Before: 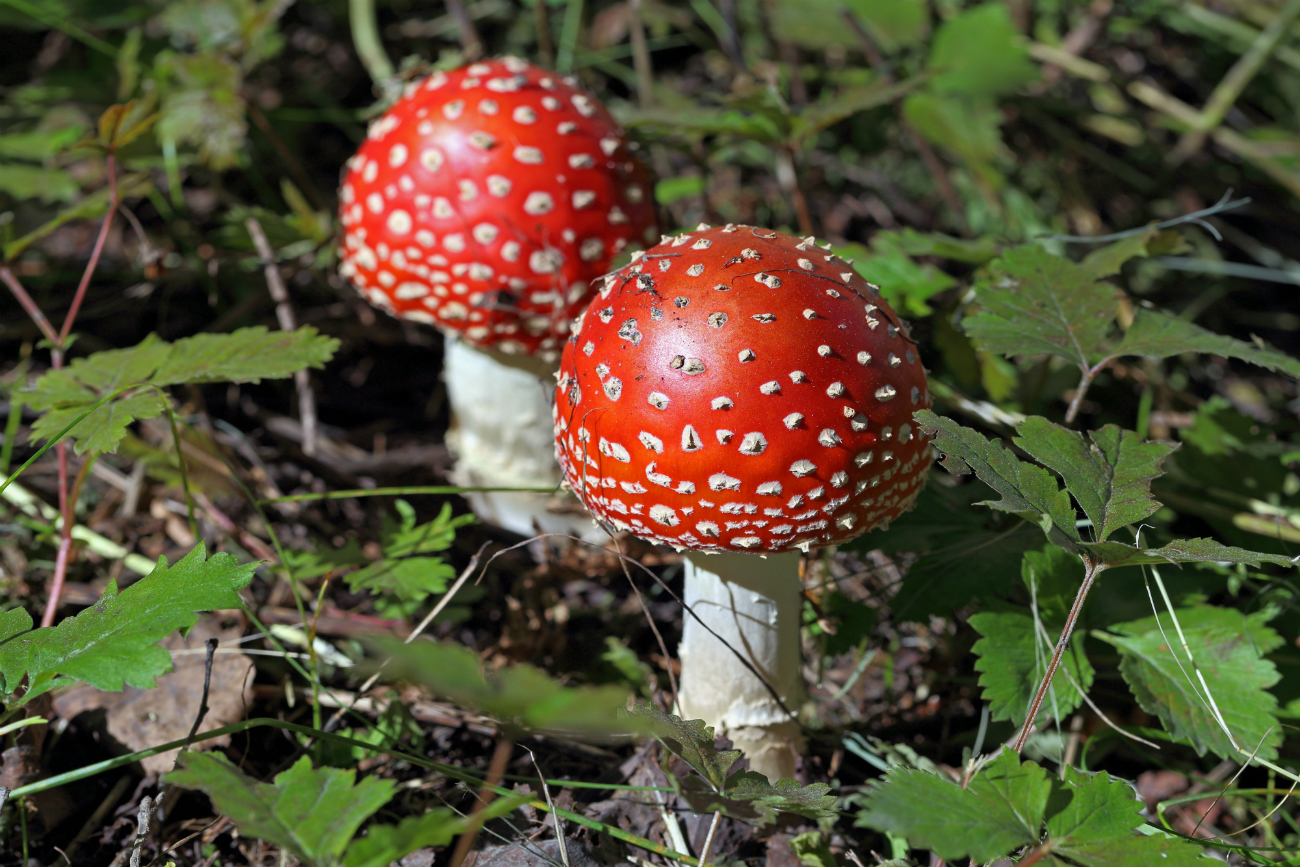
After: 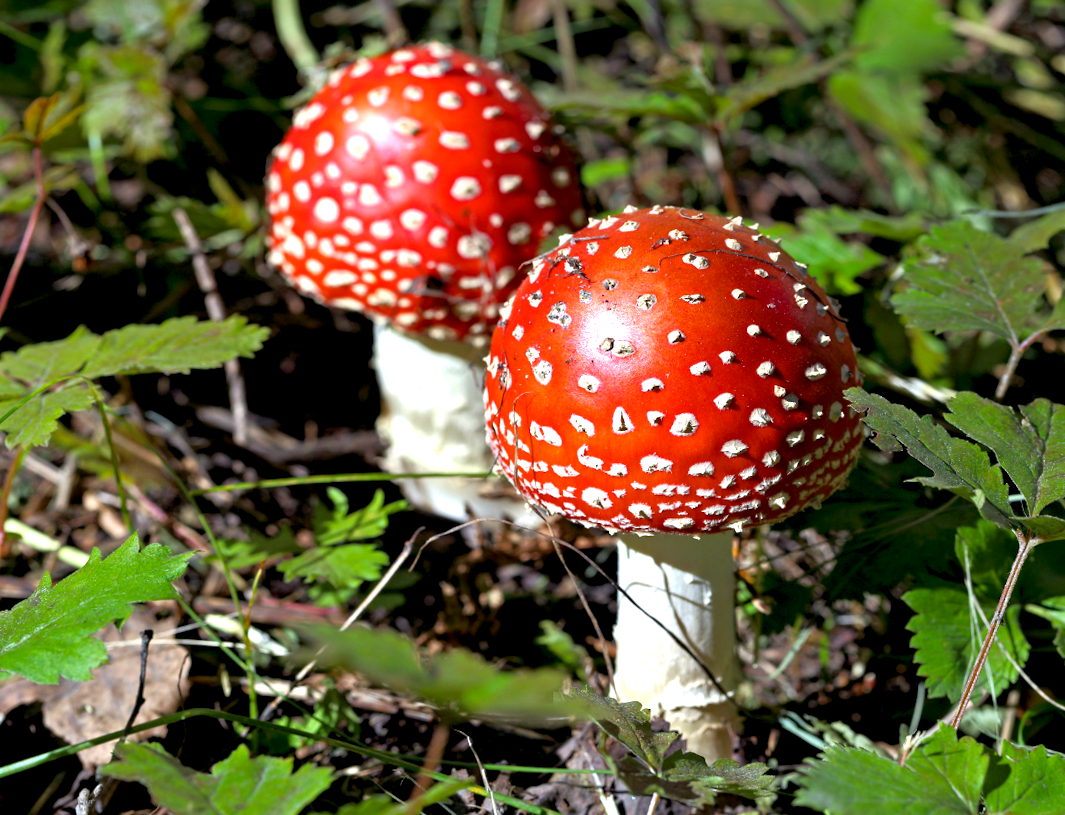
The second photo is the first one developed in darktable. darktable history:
crop and rotate: angle 1.07°, left 4.121%, top 0.732%, right 11.598%, bottom 2.599%
color balance rgb: global offset › luminance -0.866%, perceptual saturation grading › global saturation 0.967%, perceptual brilliance grading › global brilliance 24.73%
